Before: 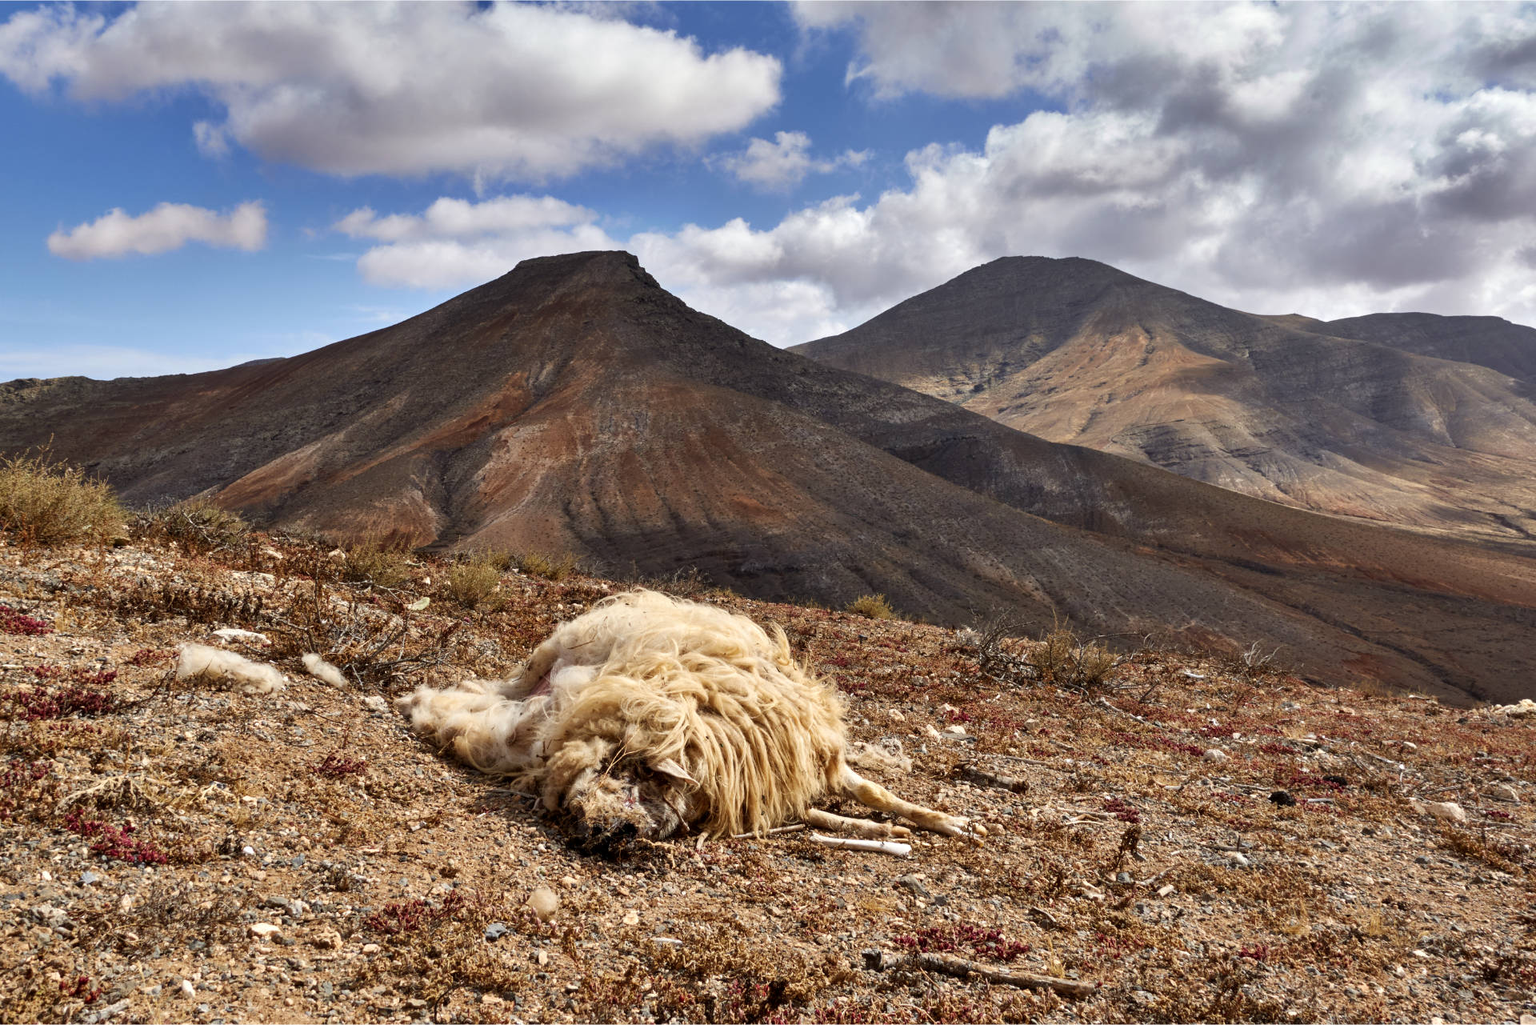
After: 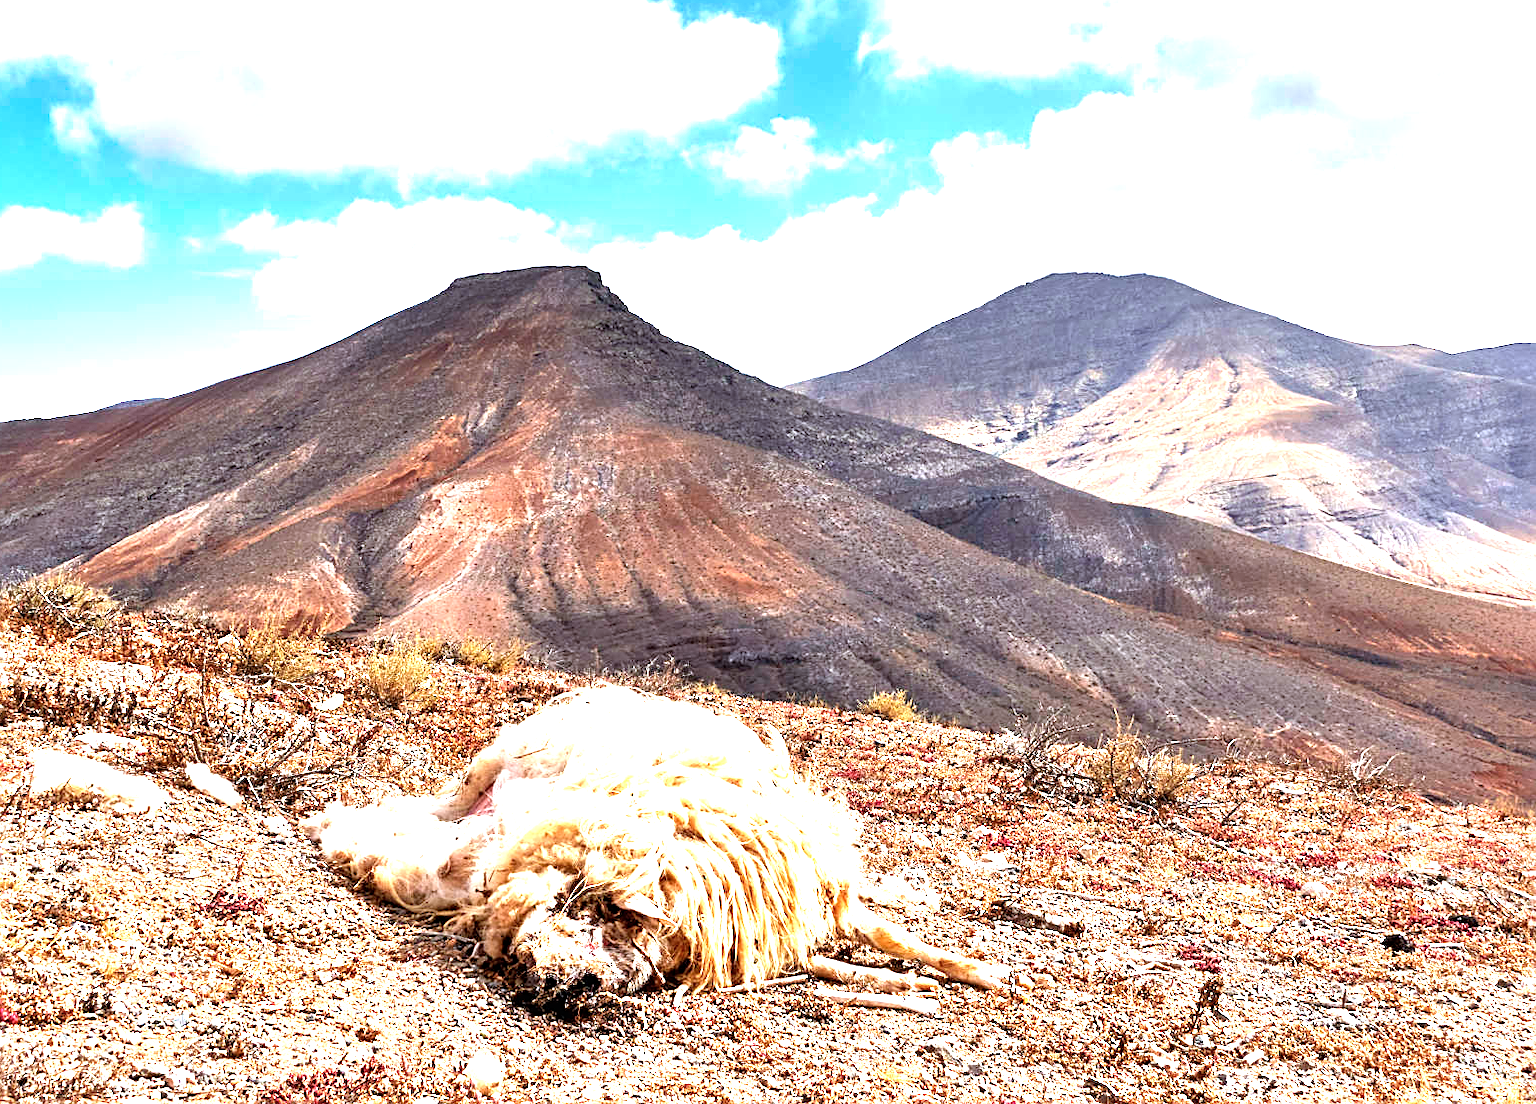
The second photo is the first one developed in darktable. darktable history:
crop: left 9.939%, top 3.589%, right 9.187%, bottom 9.255%
exposure: black level correction 0, exposure 1.754 EV, compensate exposure bias true, compensate highlight preservation false
tone equalizer: -8 EV -0.421 EV, -7 EV -0.427 EV, -6 EV -0.336 EV, -5 EV -0.258 EV, -3 EV 0.208 EV, -2 EV 0.333 EV, -1 EV 0.381 EV, +0 EV 0.414 EV
color calibration: x 0.372, y 0.387, temperature 4286.05 K
sharpen: on, module defaults
